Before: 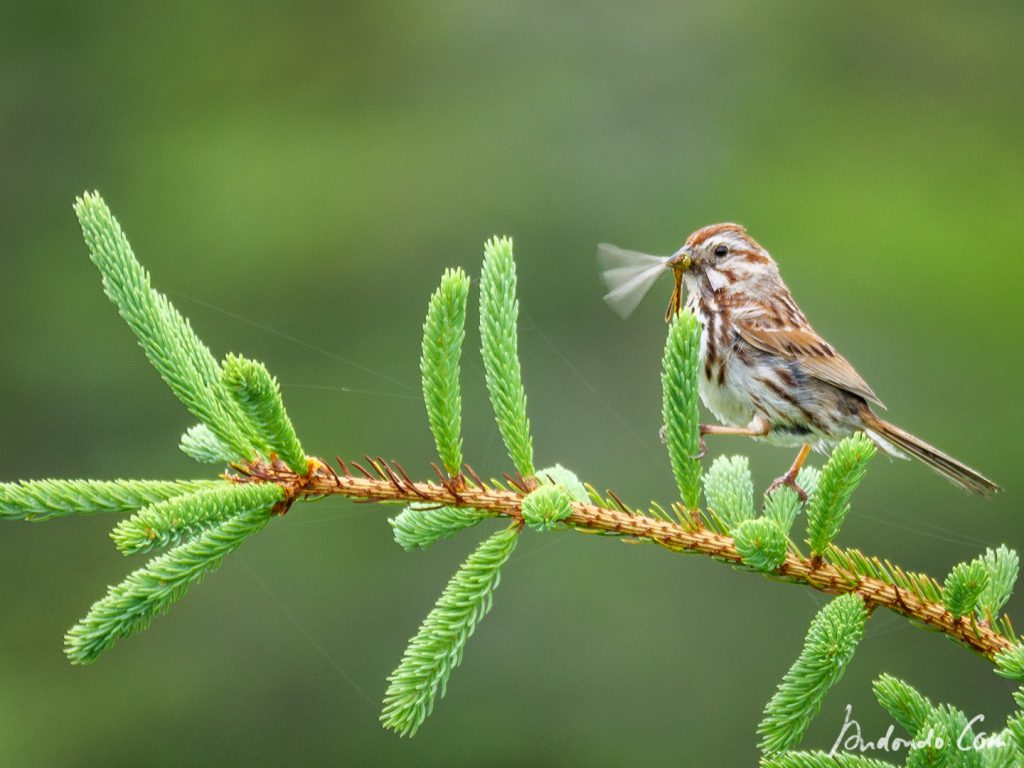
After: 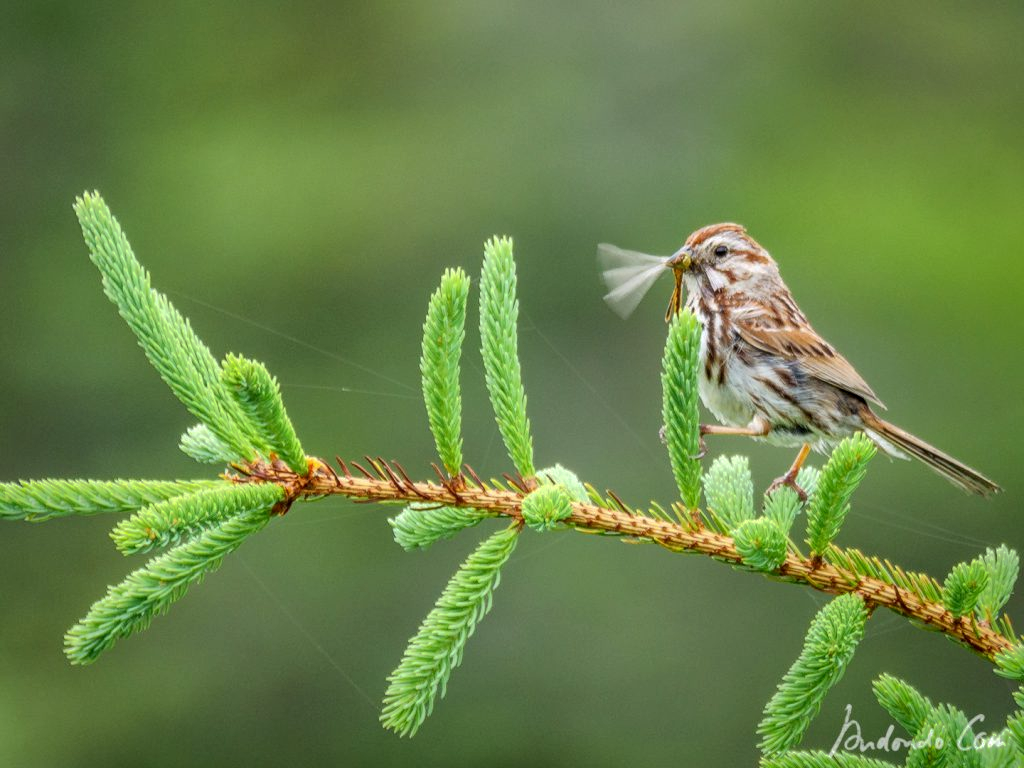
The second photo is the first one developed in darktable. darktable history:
shadows and highlights: shadows -18.64, highlights -73.23
local contrast: detail 130%
